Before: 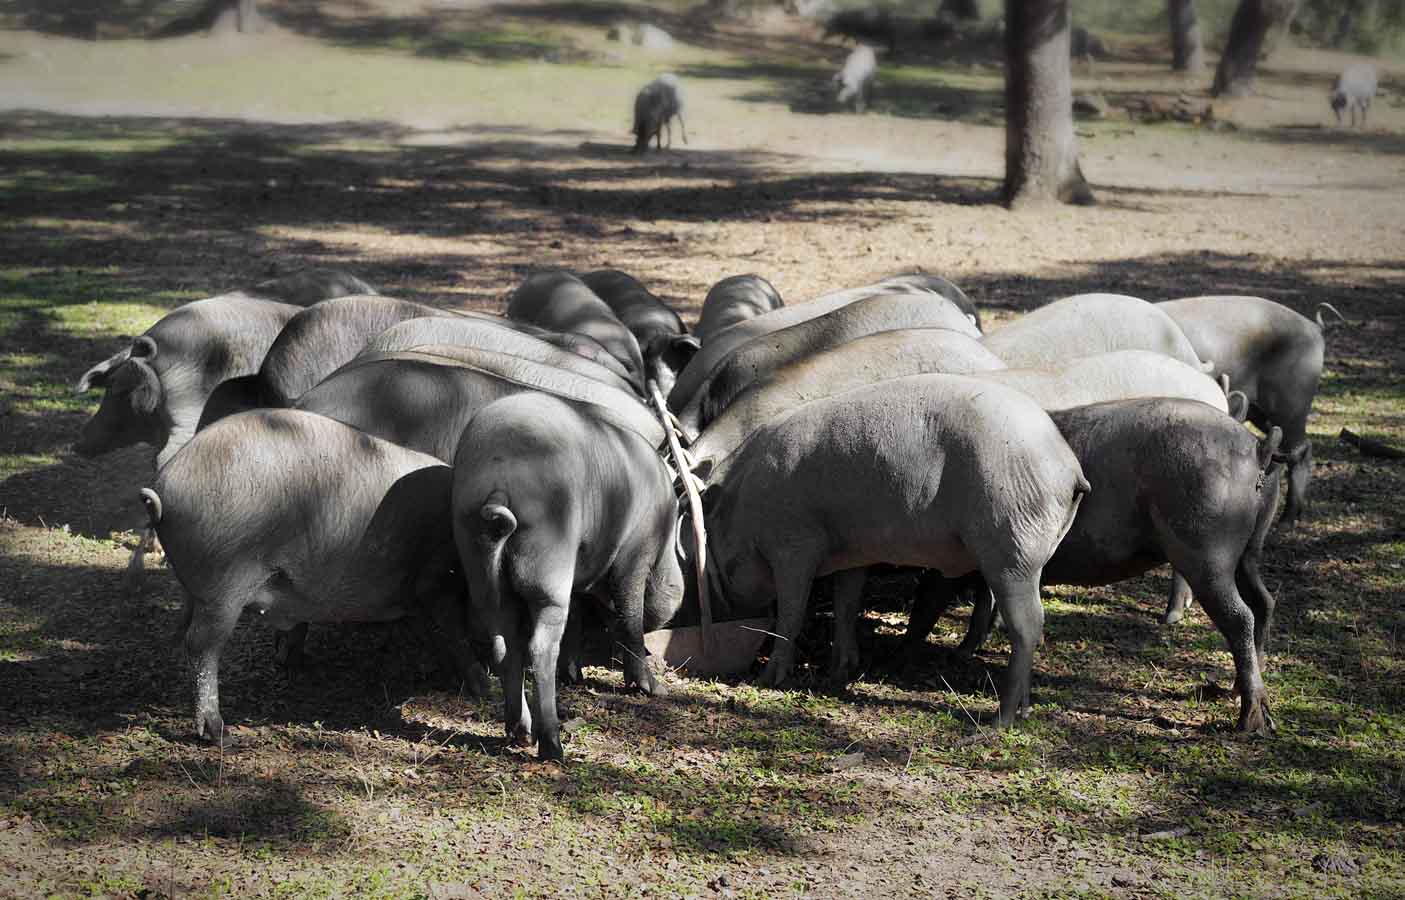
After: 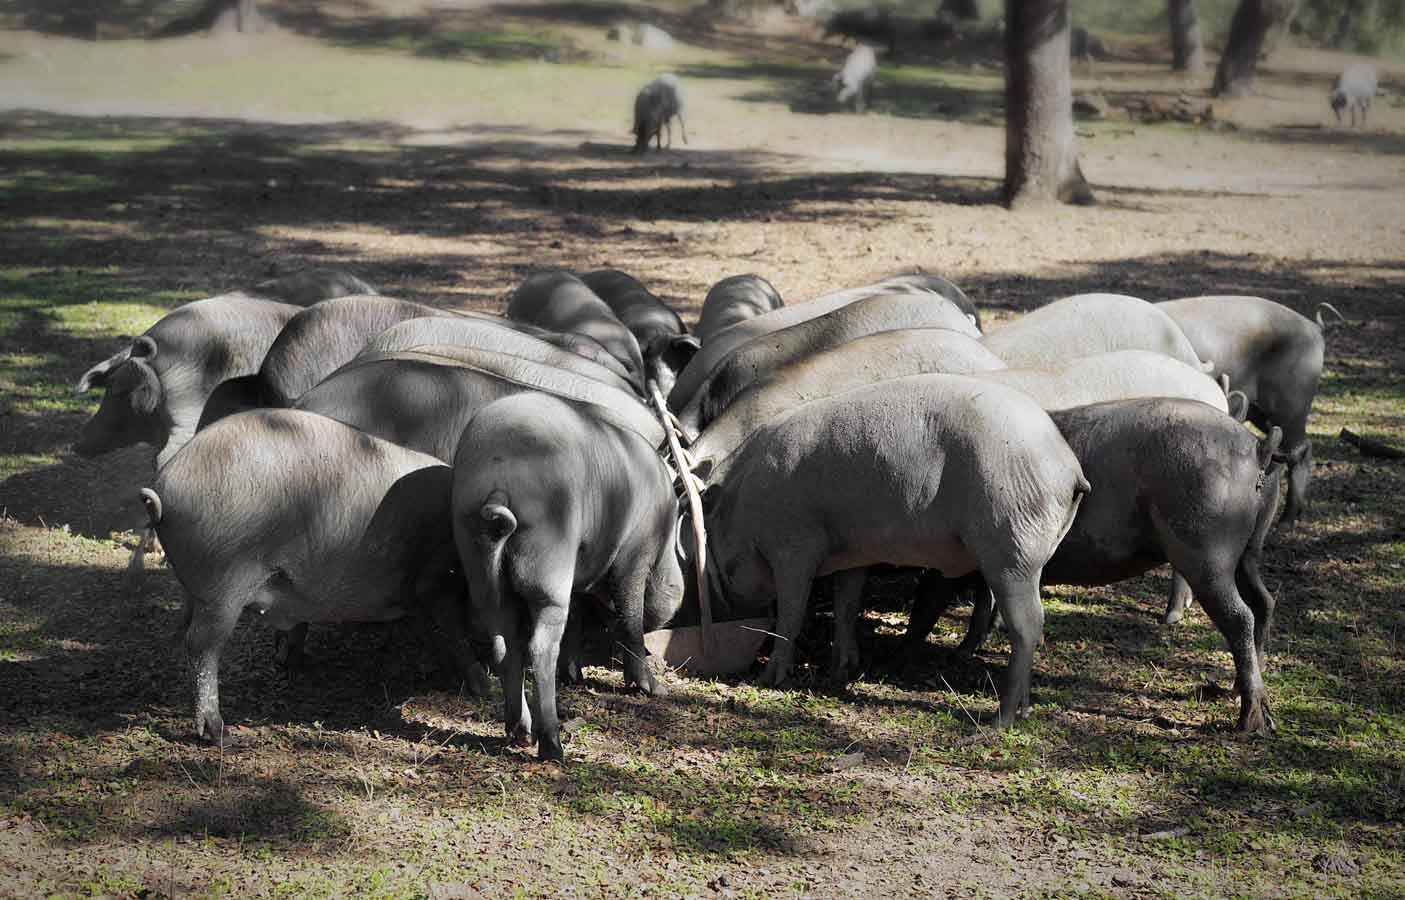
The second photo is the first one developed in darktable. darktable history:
tone equalizer: -7 EV 0.189 EV, -6 EV 0.125 EV, -5 EV 0.077 EV, -4 EV 0.065 EV, -2 EV -0.03 EV, -1 EV -0.055 EV, +0 EV -0.043 EV, edges refinement/feathering 500, mask exposure compensation -1.57 EV, preserve details no
